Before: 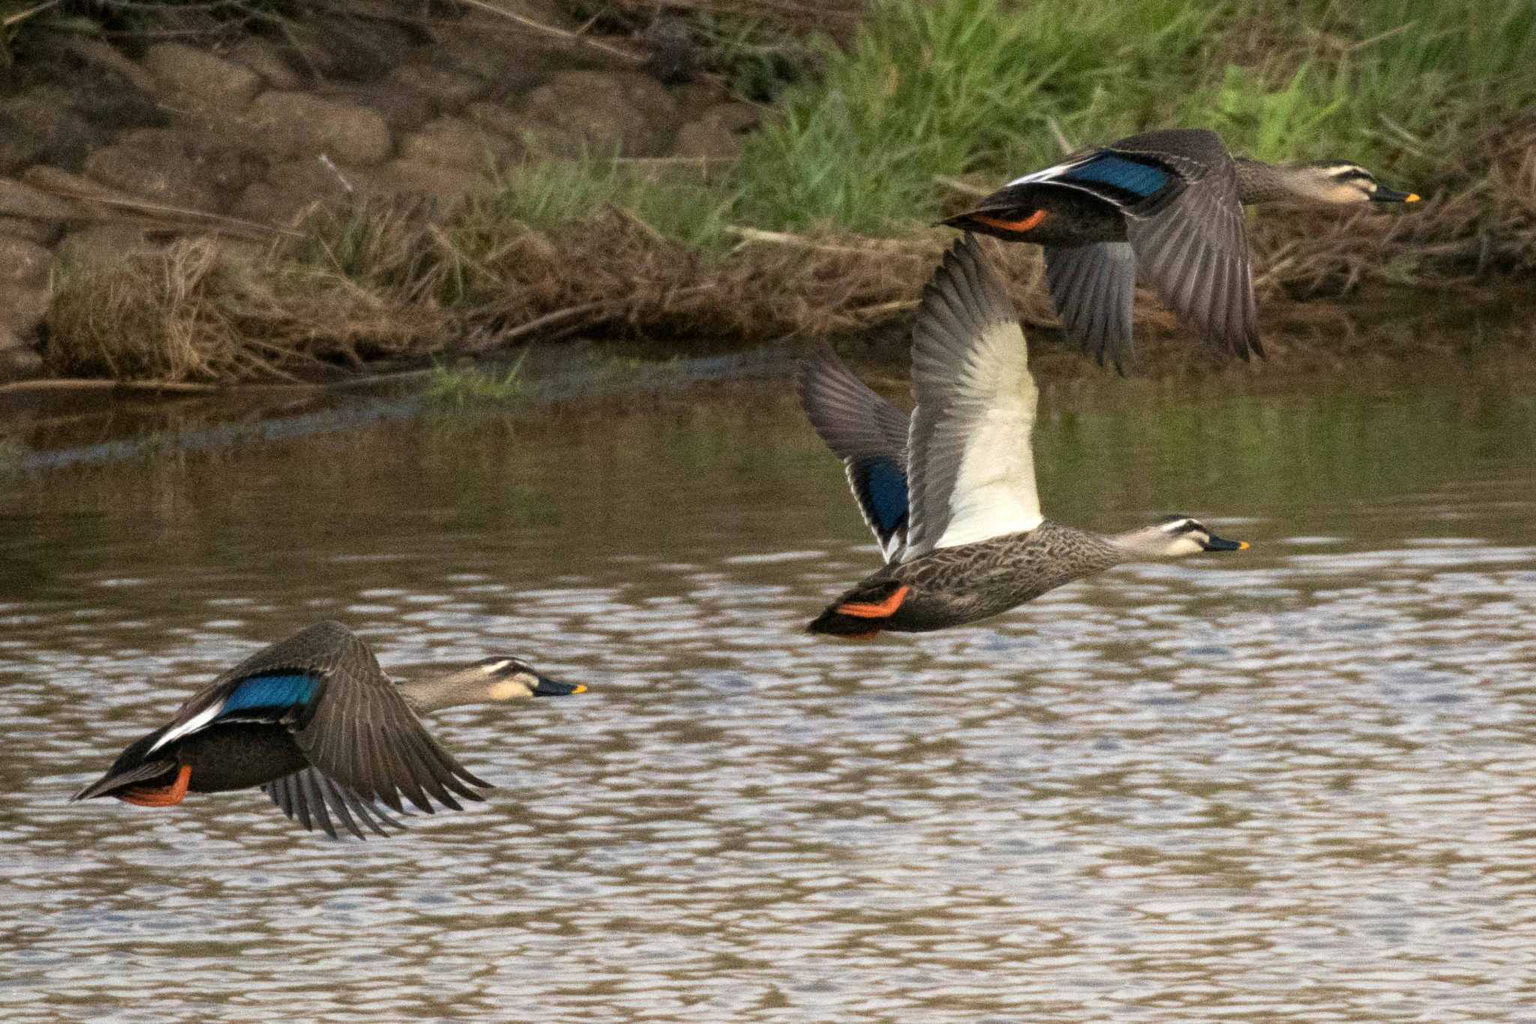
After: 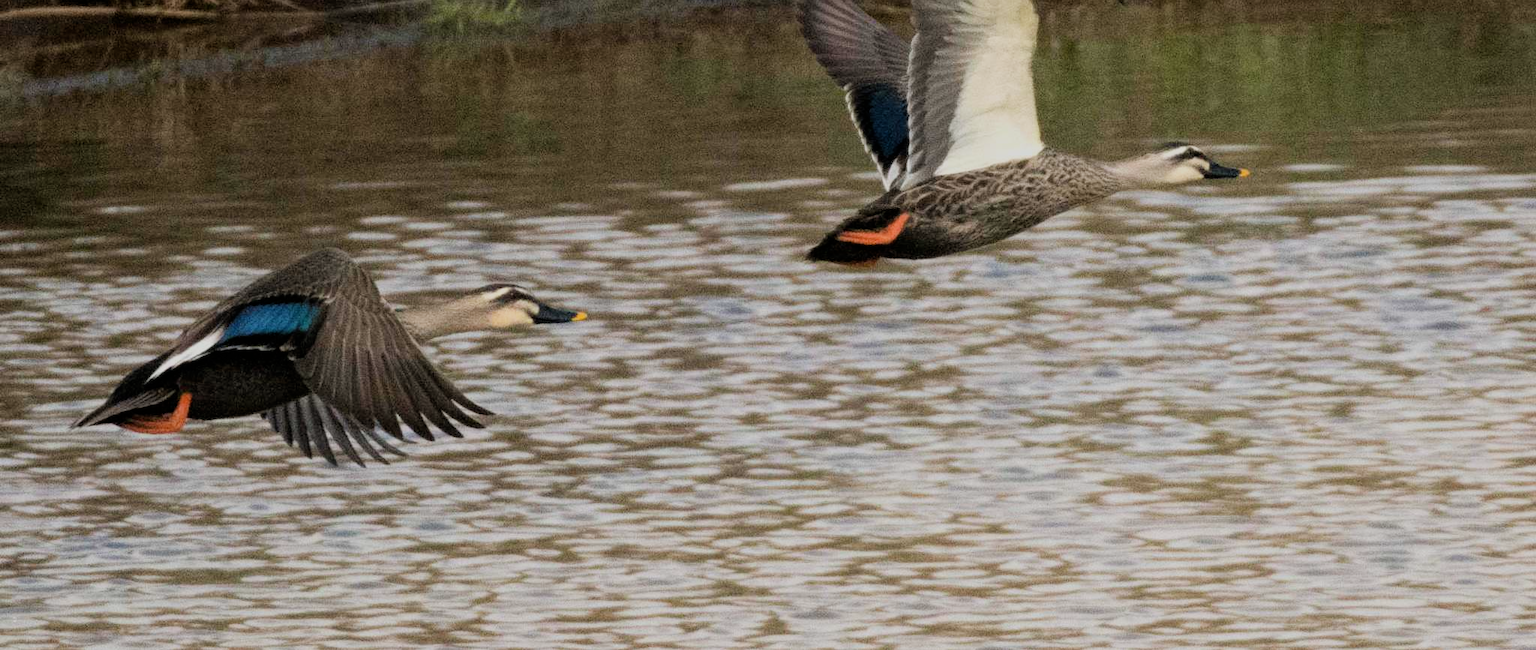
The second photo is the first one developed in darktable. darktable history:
crop and rotate: top 36.435%
filmic rgb: black relative exposure -7.65 EV, white relative exposure 4.56 EV, hardness 3.61, contrast 1.05
